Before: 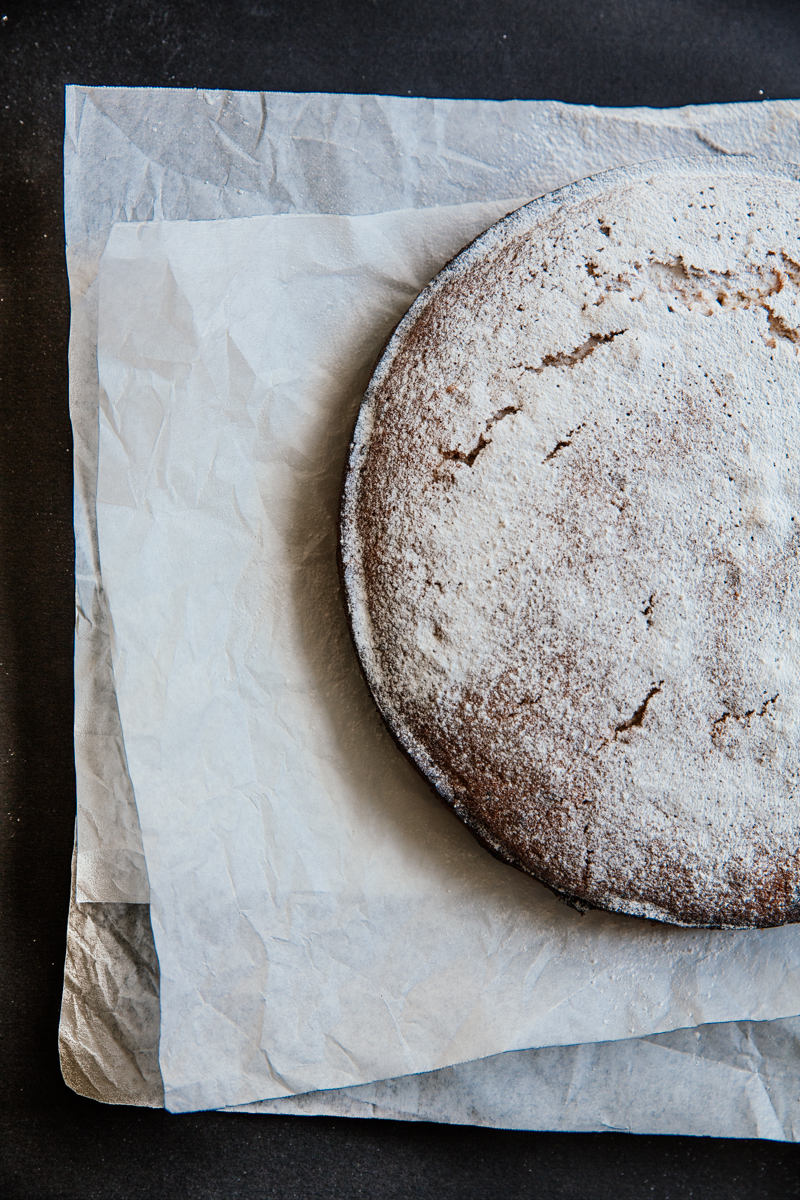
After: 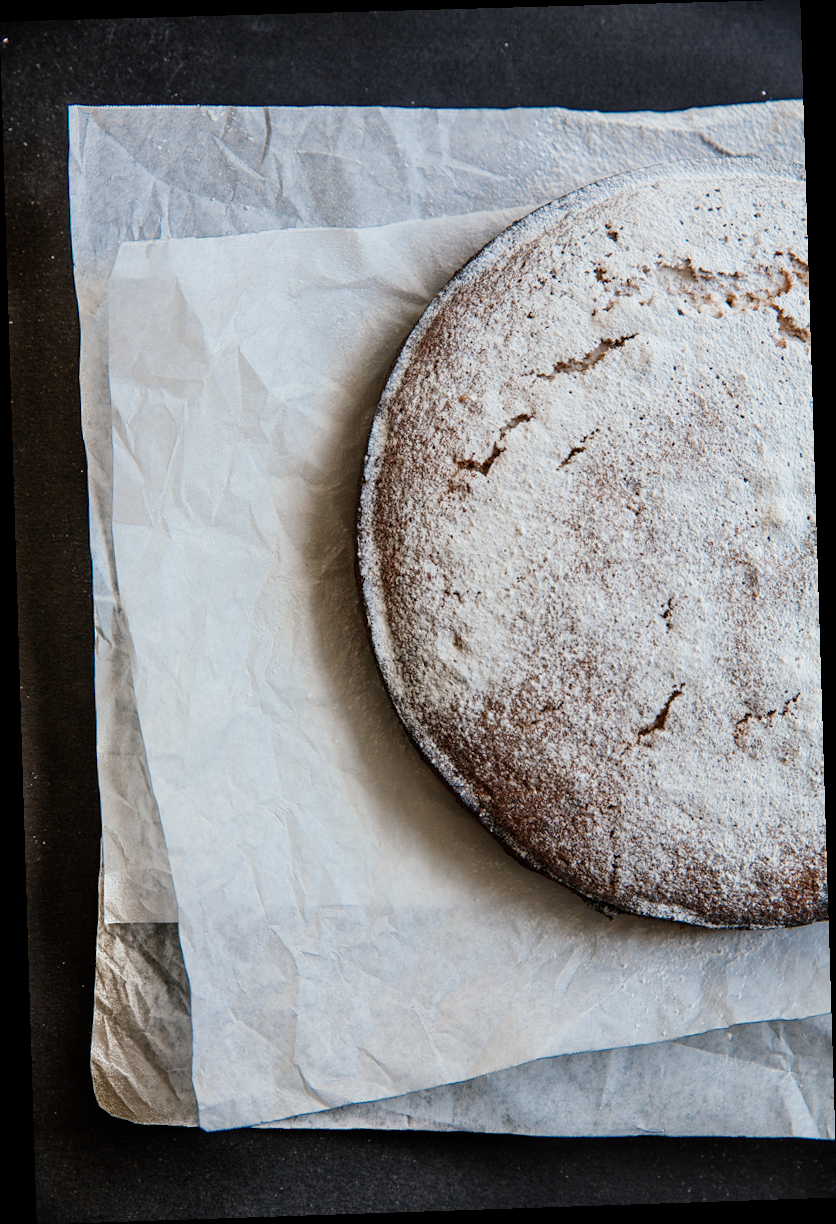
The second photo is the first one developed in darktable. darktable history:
local contrast: mode bilateral grid, contrast 10, coarseness 25, detail 115%, midtone range 0.2
rotate and perspective: rotation -1.77°, lens shift (horizontal) 0.004, automatic cropping off
white balance: red 1, blue 1
